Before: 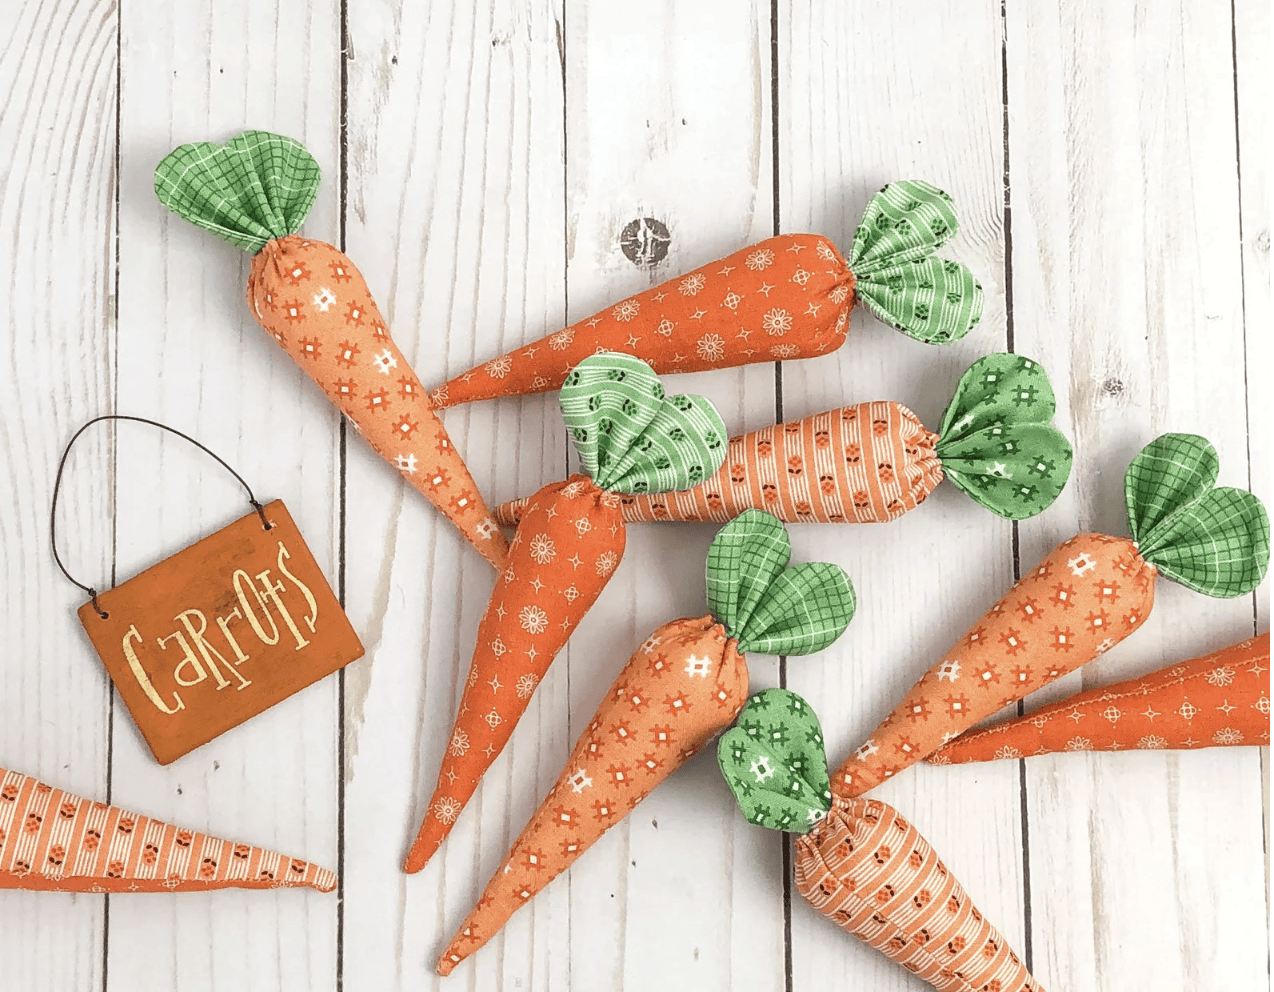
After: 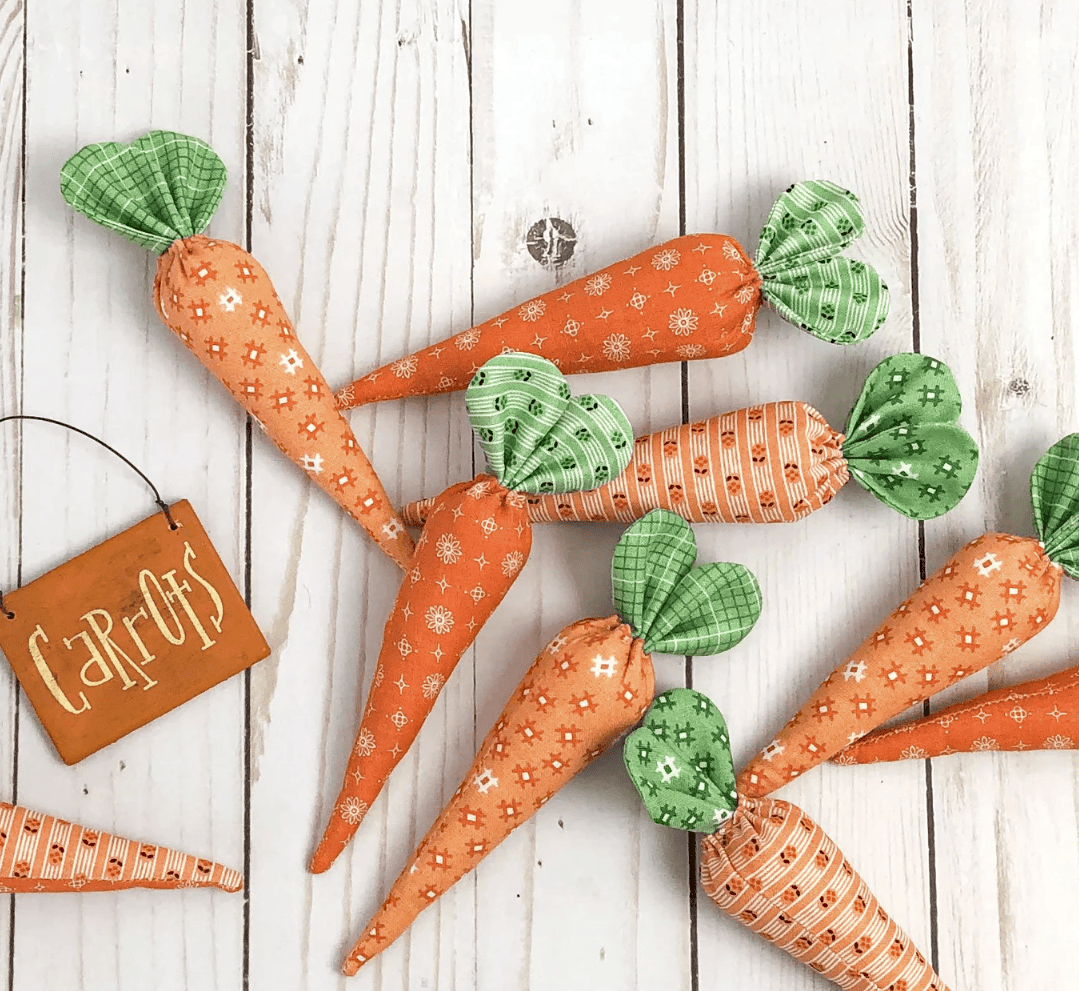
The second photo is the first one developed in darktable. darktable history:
haze removal: compatibility mode true, adaptive false
crop: left 7.425%, right 7.841%
